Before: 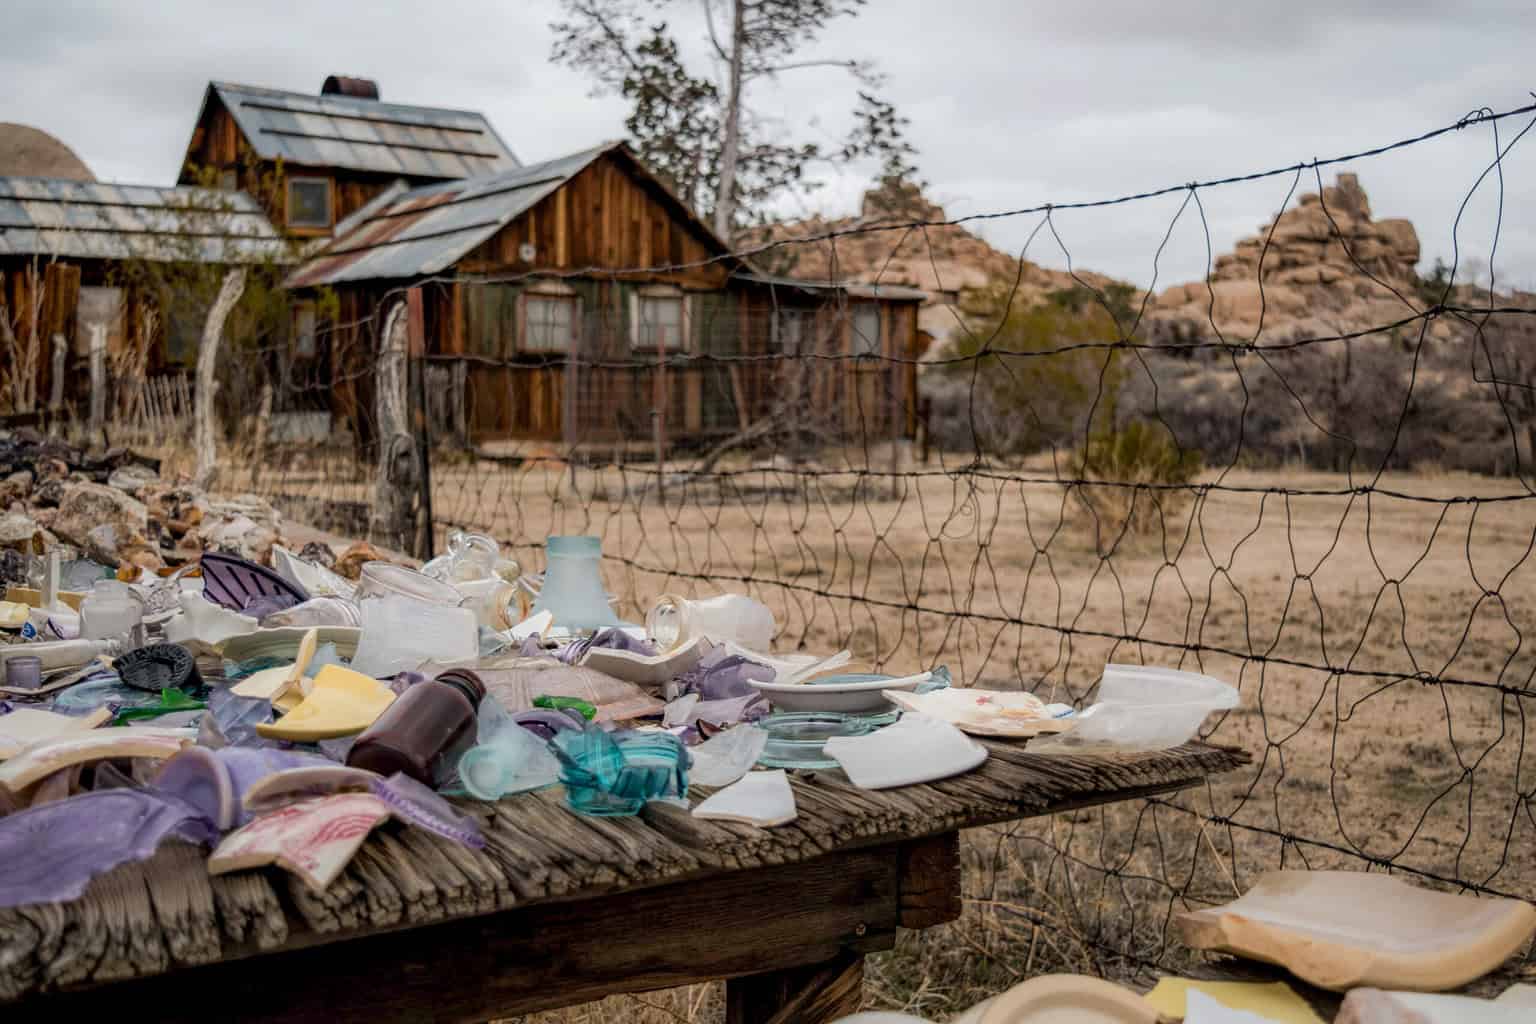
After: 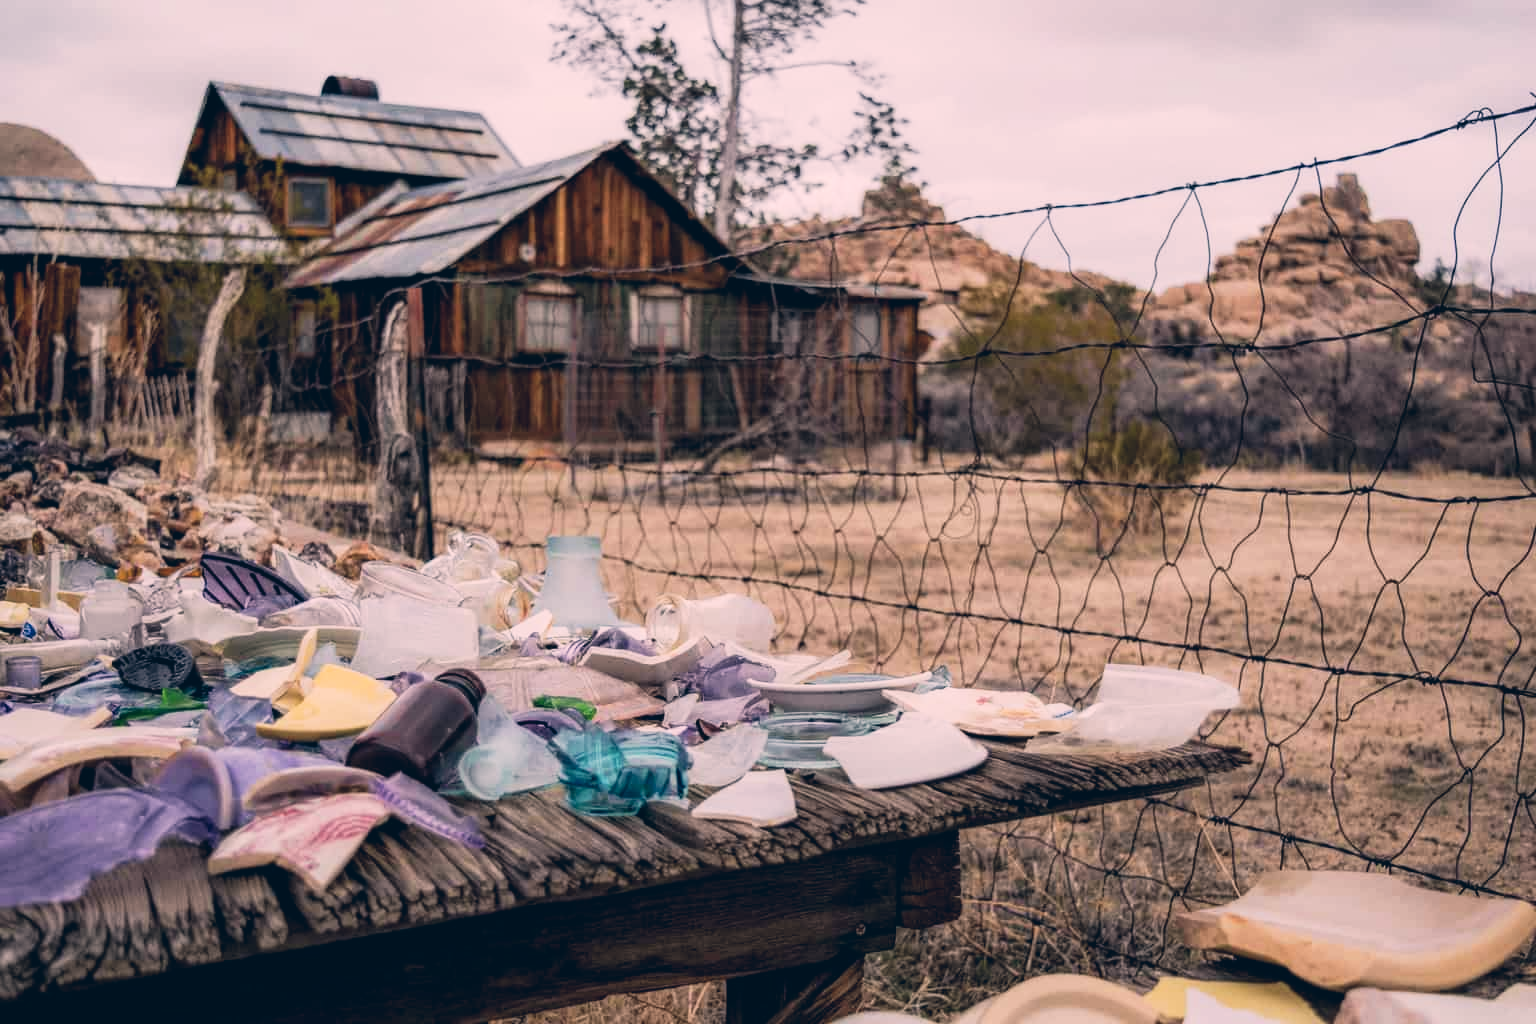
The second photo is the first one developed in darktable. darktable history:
tone curve: curves: ch0 [(0, 0) (0.003, 0.008) (0.011, 0.008) (0.025, 0.011) (0.044, 0.017) (0.069, 0.029) (0.1, 0.045) (0.136, 0.067) (0.177, 0.103) (0.224, 0.151) (0.277, 0.21) (0.335, 0.285) (0.399, 0.37) (0.468, 0.462) (0.543, 0.568) (0.623, 0.679) (0.709, 0.79) (0.801, 0.876) (0.898, 0.936) (1, 1)], preserve colors none
contrast brightness saturation: contrast -0.15, brightness 0.05, saturation -0.12
color correction: highlights a* 14.46, highlights b* 5.85, shadows a* -5.53, shadows b* -15.24, saturation 0.85
